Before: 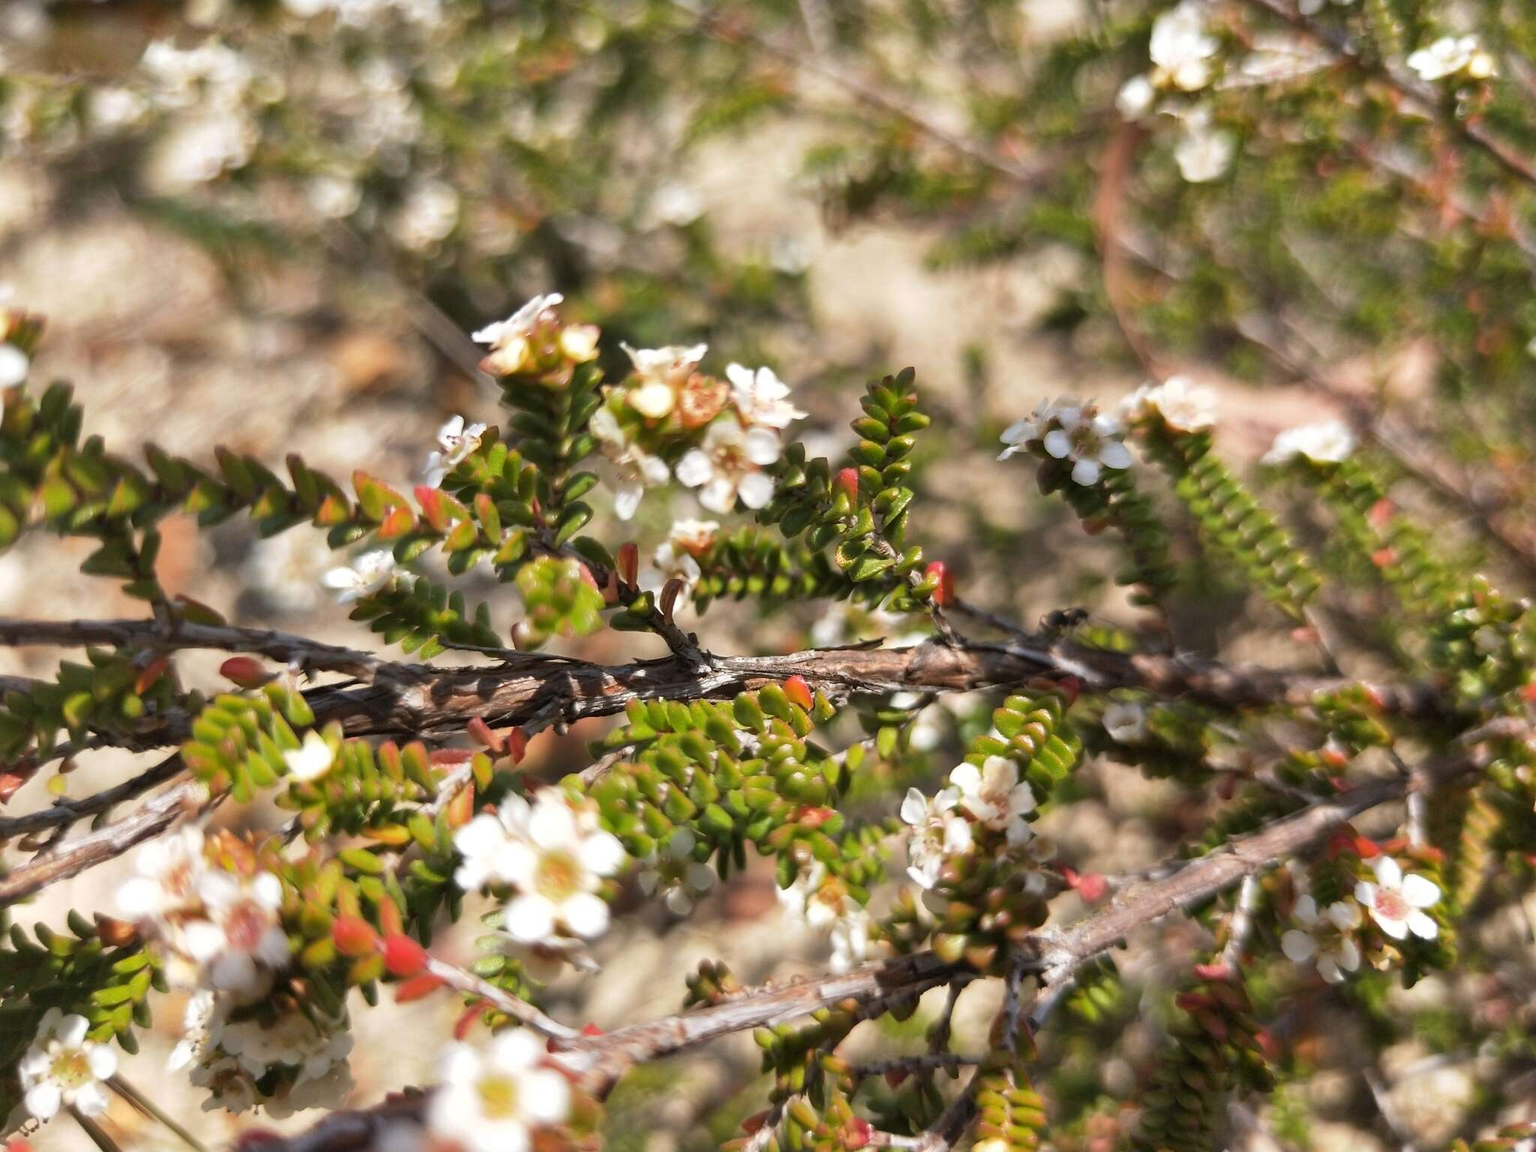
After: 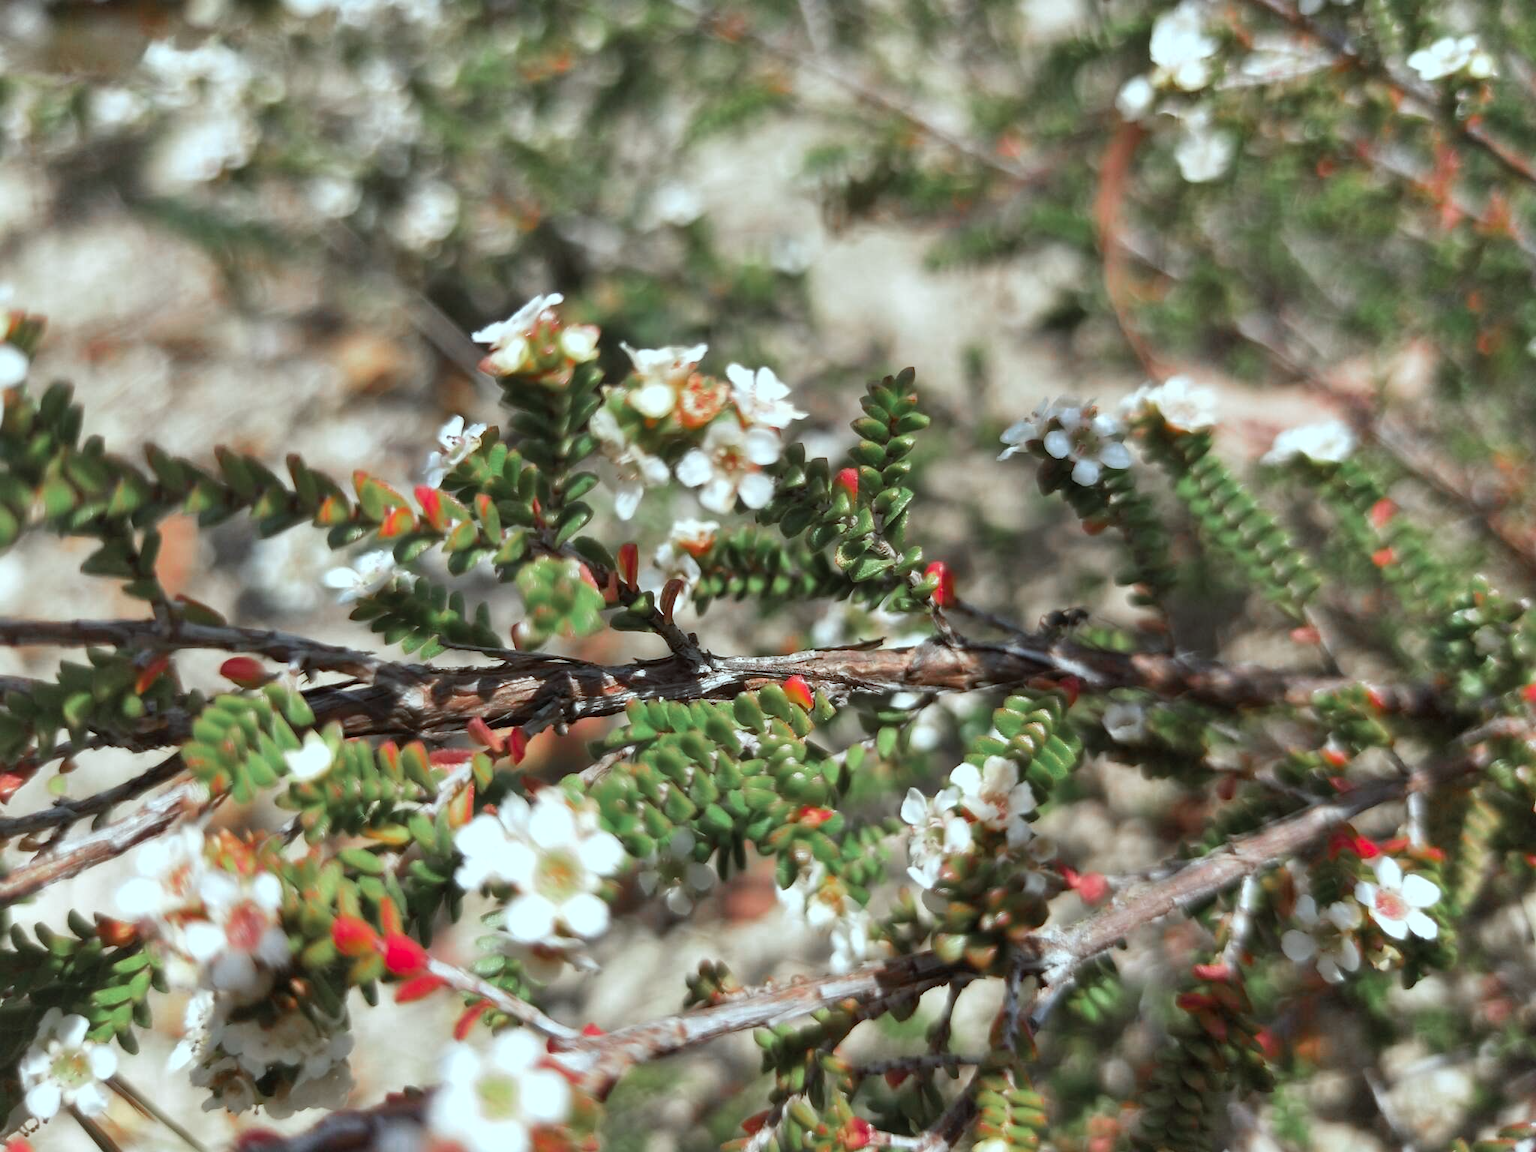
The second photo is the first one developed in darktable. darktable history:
color zones: curves: ch0 [(0, 0.466) (0.128, 0.466) (0.25, 0.5) (0.375, 0.456) (0.5, 0.5) (0.625, 0.5) (0.737, 0.652) (0.875, 0.5)]; ch1 [(0, 0.603) (0.125, 0.618) (0.261, 0.348) (0.372, 0.353) (0.497, 0.363) (0.611, 0.45) (0.731, 0.427) (0.875, 0.518) (0.998, 0.652)]; ch2 [(0, 0.559) (0.125, 0.451) (0.253, 0.564) (0.37, 0.578) (0.5, 0.466) (0.625, 0.471) (0.731, 0.471) (0.88, 0.485)]
color correction: highlights a* -10.19, highlights b* -9.78
